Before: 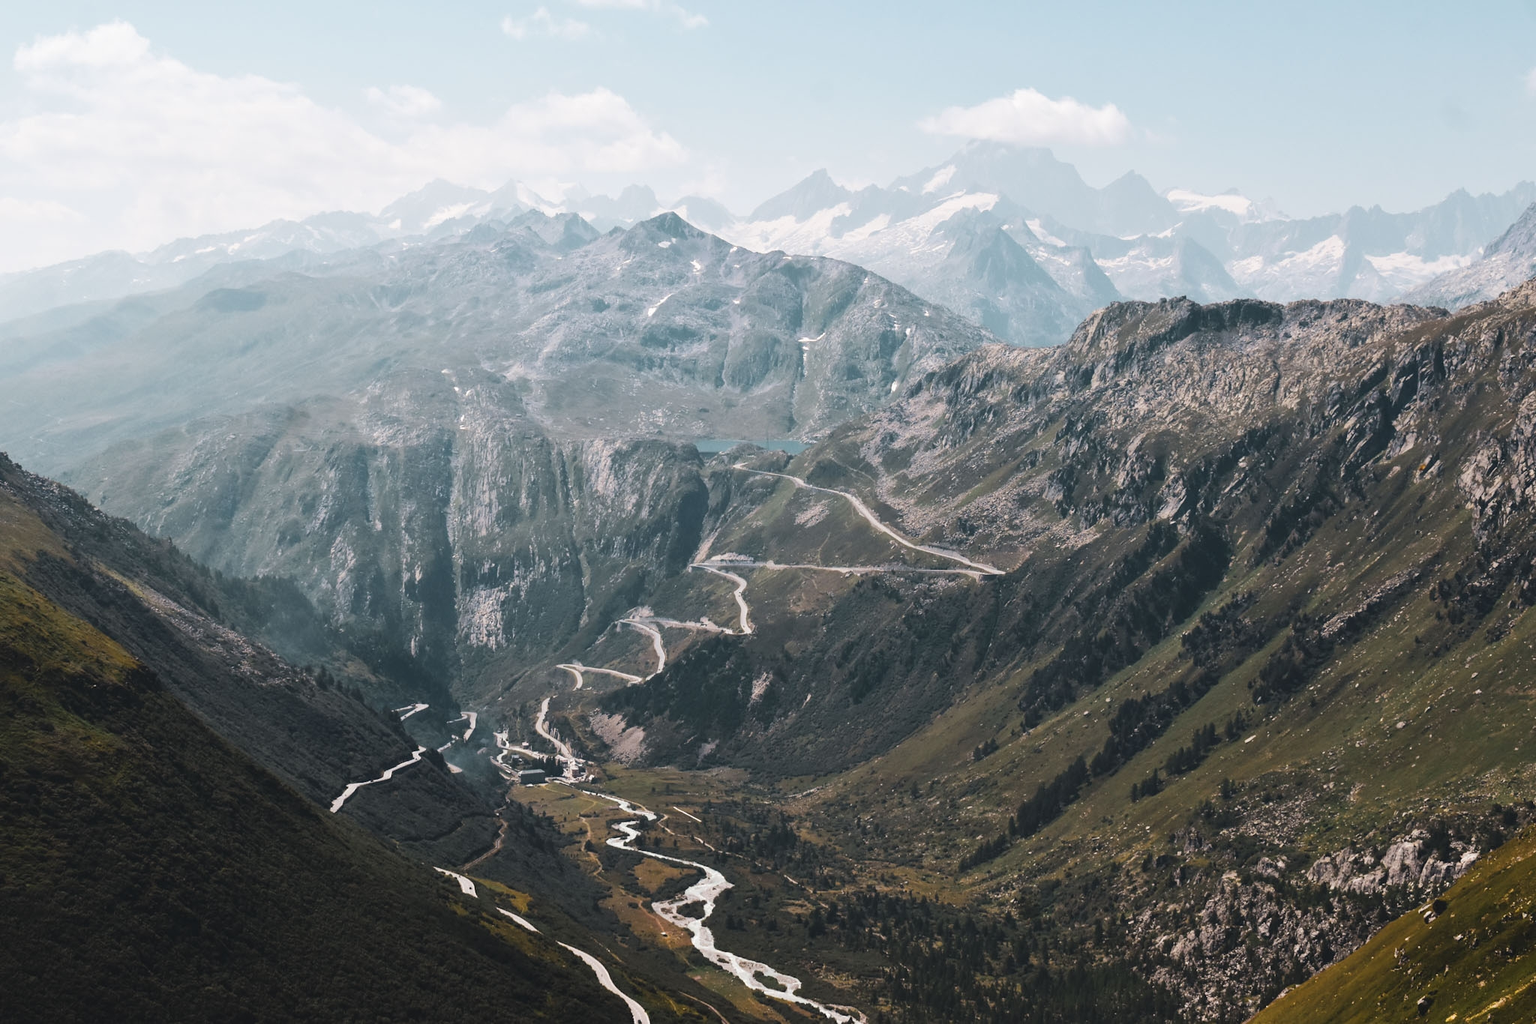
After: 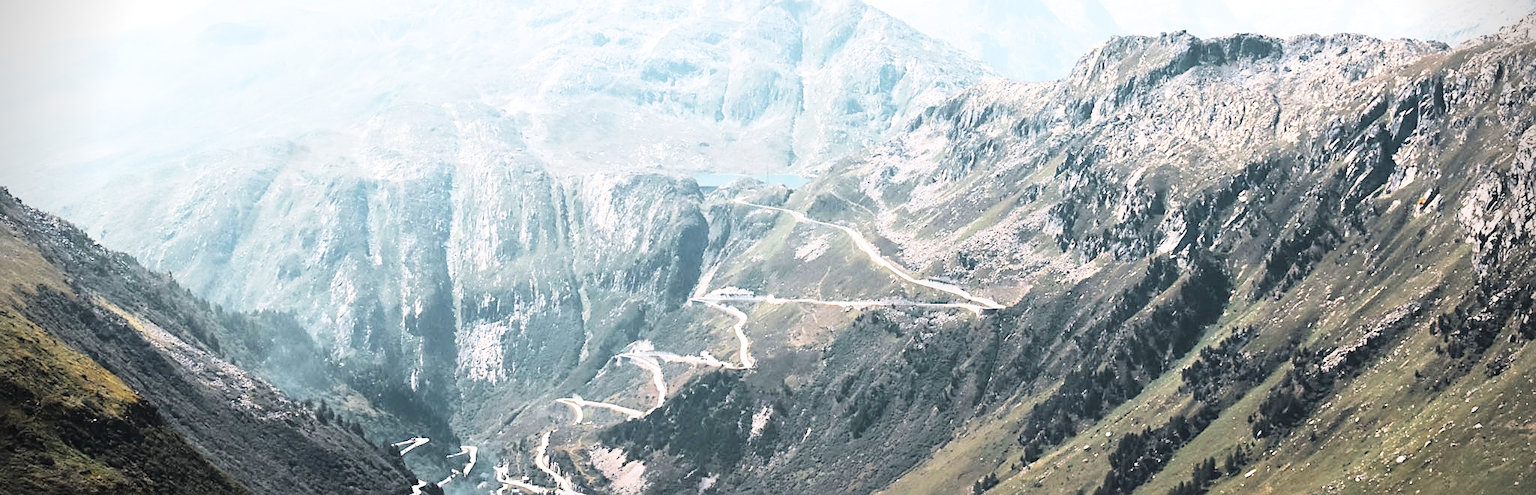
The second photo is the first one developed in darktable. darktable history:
contrast brightness saturation: contrast 0.1, brightness 0.02, saturation 0.02
crop and rotate: top 26.056%, bottom 25.543%
sharpen: on, module defaults
contrast equalizer: y [[0.5 ×4, 0.483, 0.43], [0.5 ×6], [0.5 ×6], [0 ×6], [0 ×6]]
exposure: black level correction 0, exposure 1.625 EV, compensate exposure bias true, compensate highlight preservation false
vignetting: fall-off start 88.03%, fall-off radius 24.9%
filmic rgb: black relative exposure -5 EV, white relative exposure 3.5 EV, hardness 3.19, contrast 1.4, highlights saturation mix -30%
